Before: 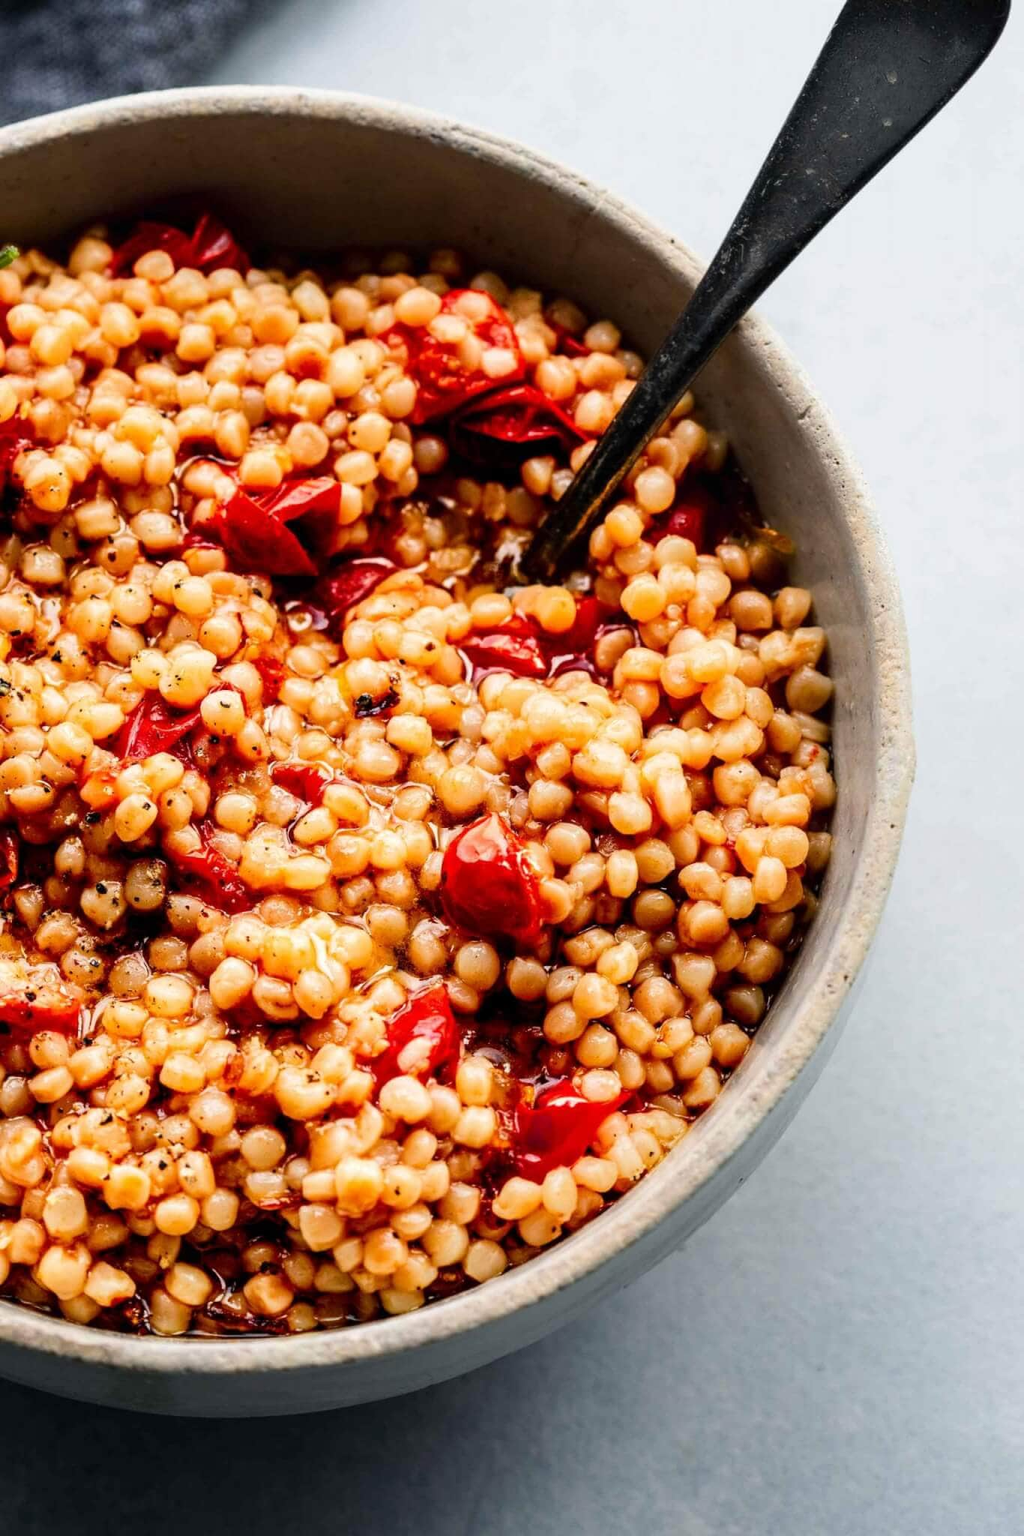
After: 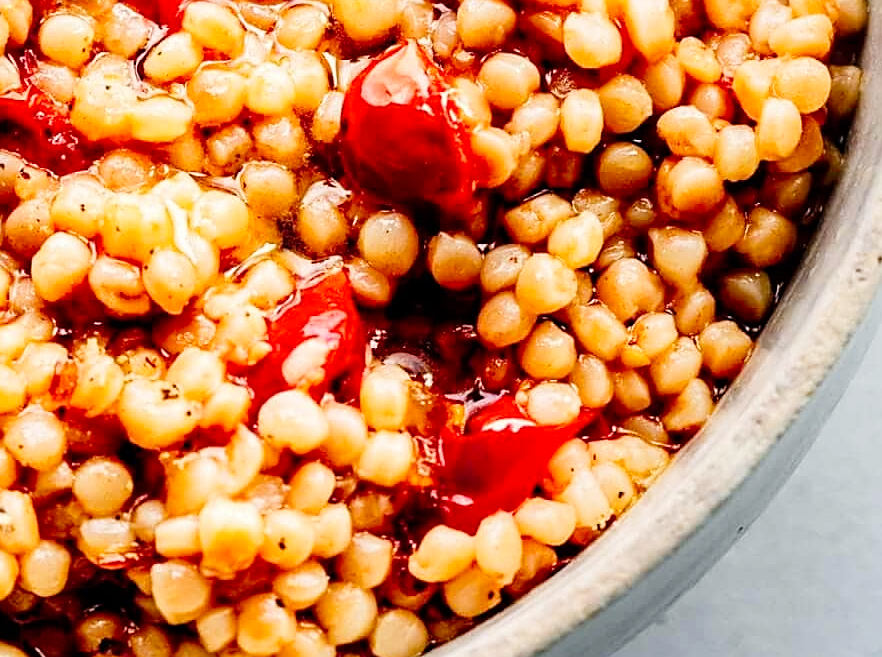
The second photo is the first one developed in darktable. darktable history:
crop: left 18.158%, top 51%, right 17.222%, bottom 16.9%
sharpen: on, module defaults
tone curve: curves: ch0 [(0, 0) (0.004, 0.001) (0.133, 0.112) (0.325, 0.362) (0.832, 0.893) (1, 1)], preserve colors none
